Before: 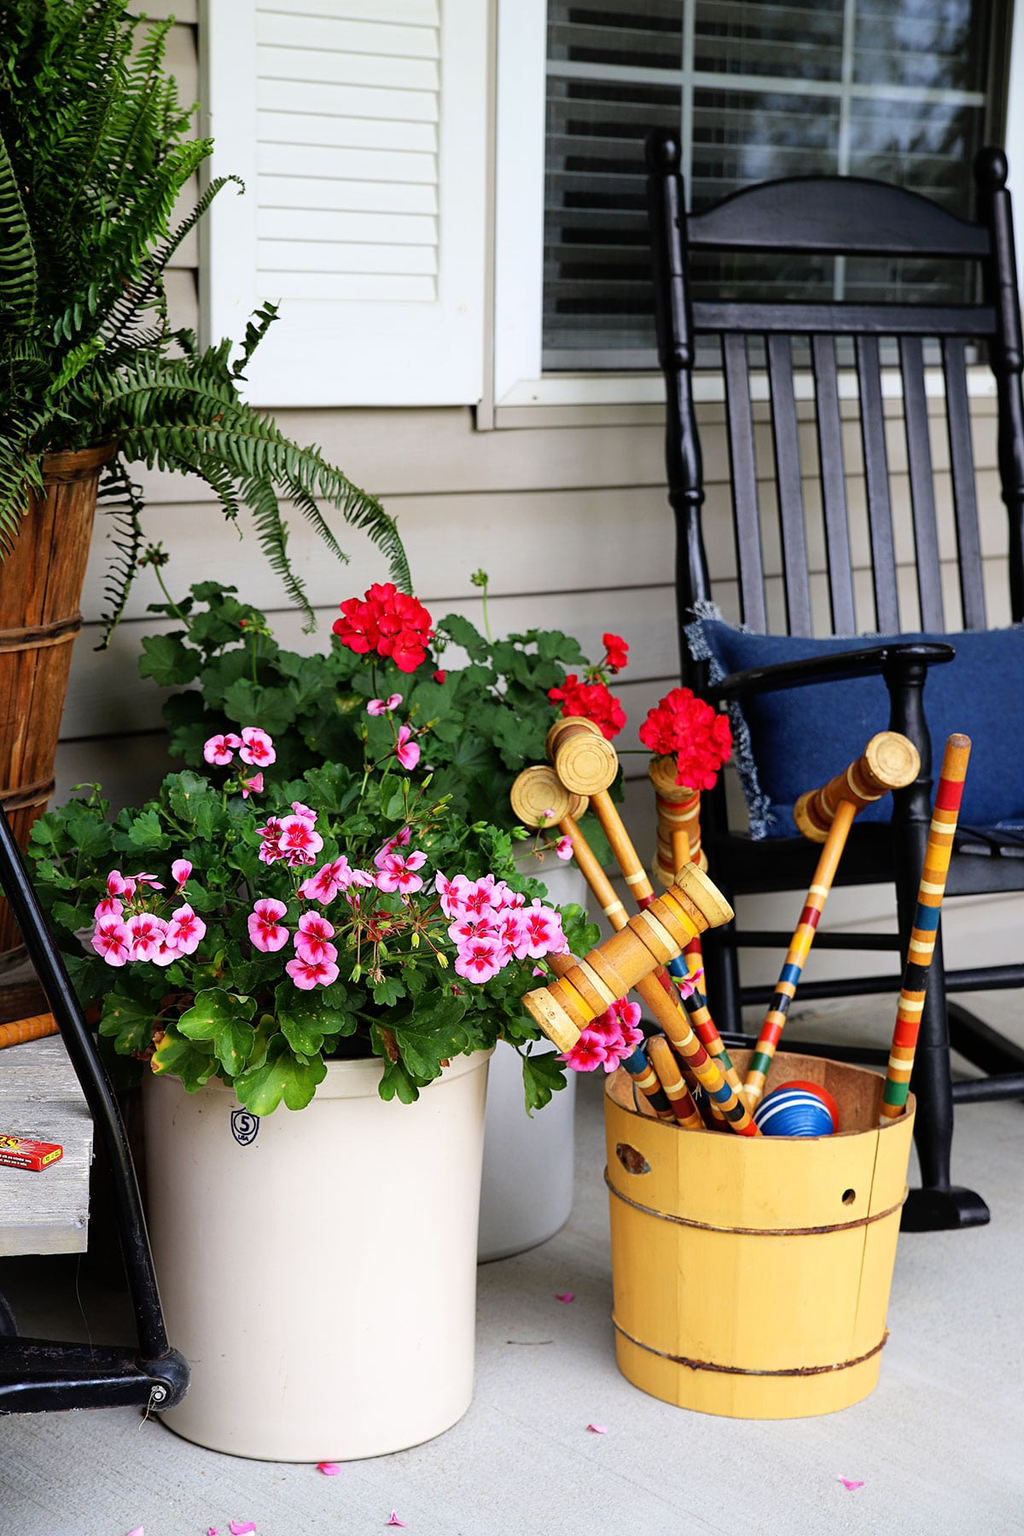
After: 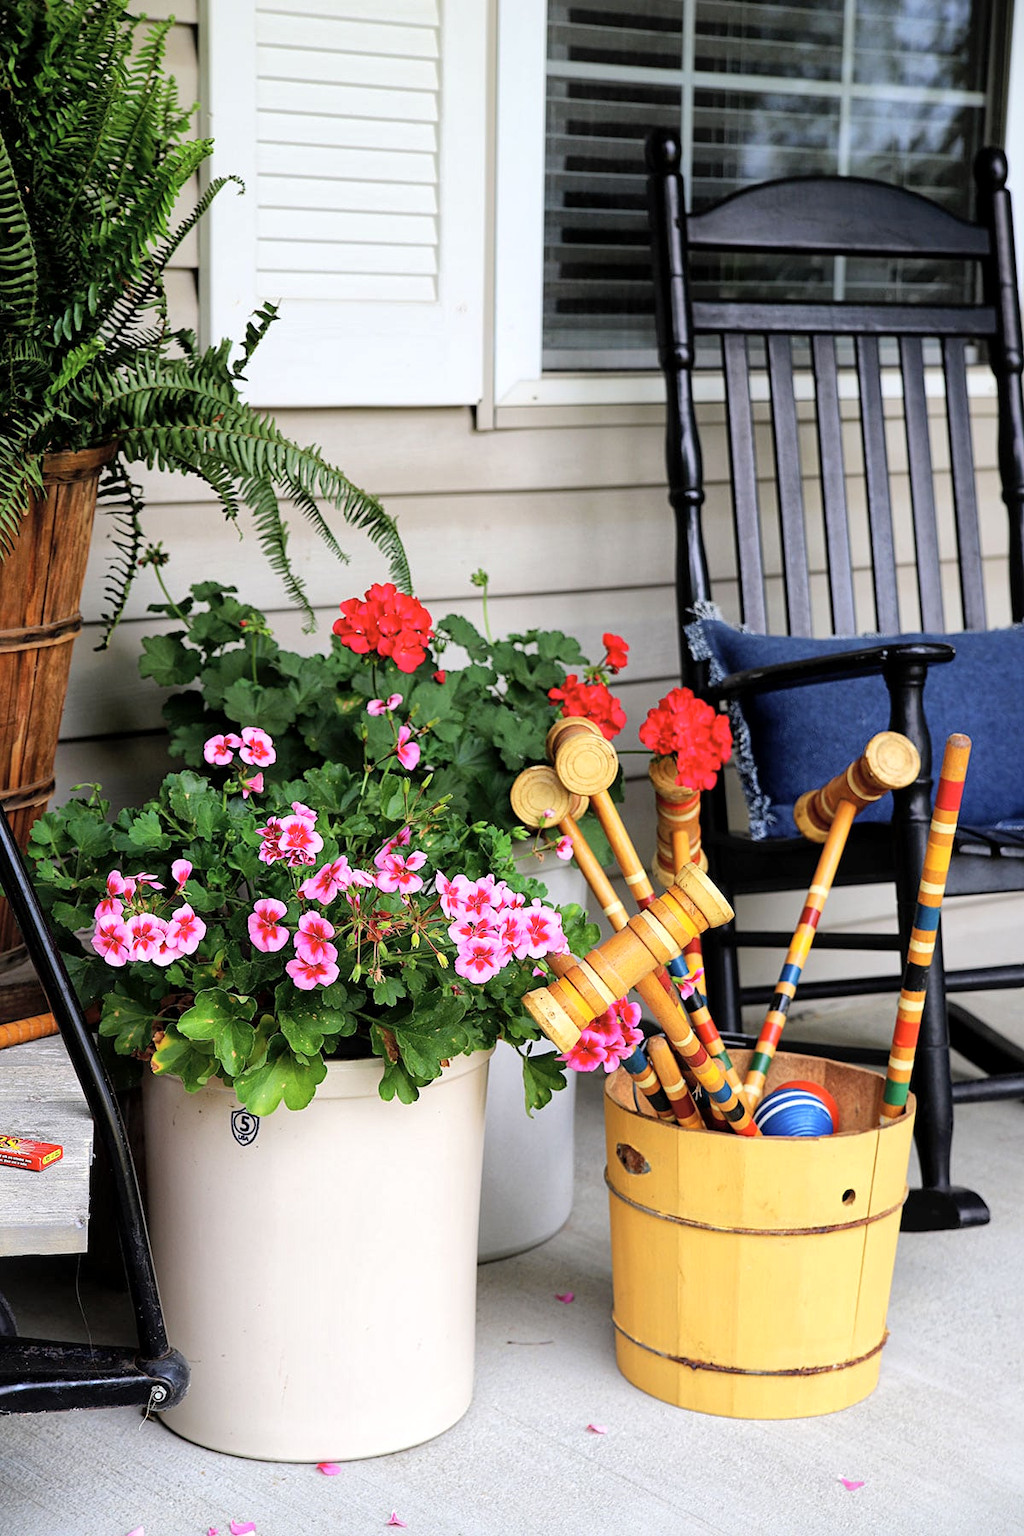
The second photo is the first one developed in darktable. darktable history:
global tonemap: drago (1, 100), detail 1
